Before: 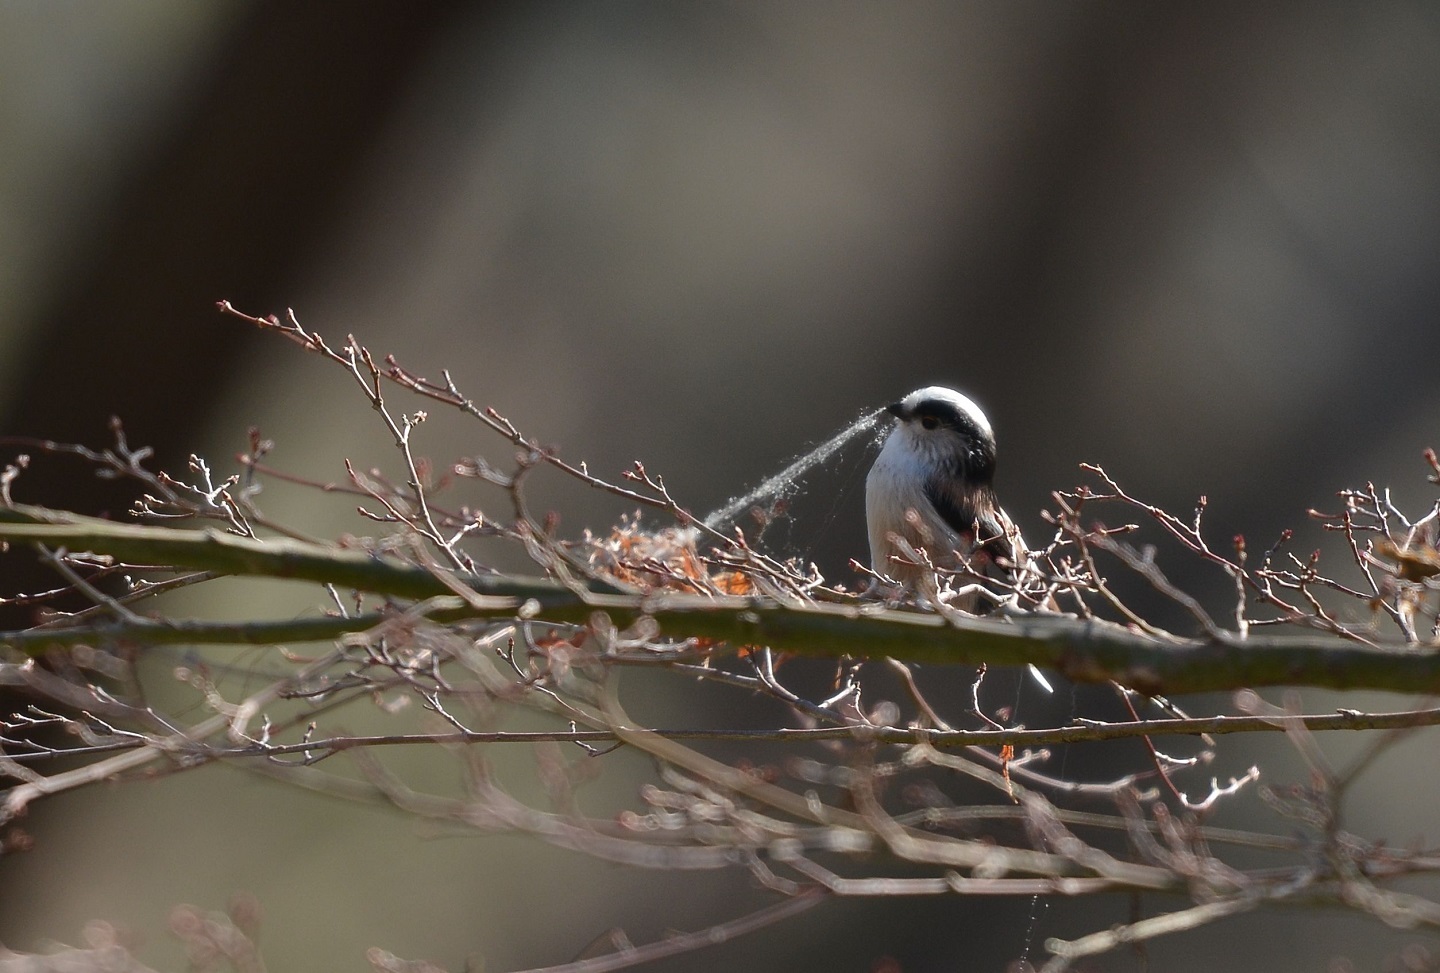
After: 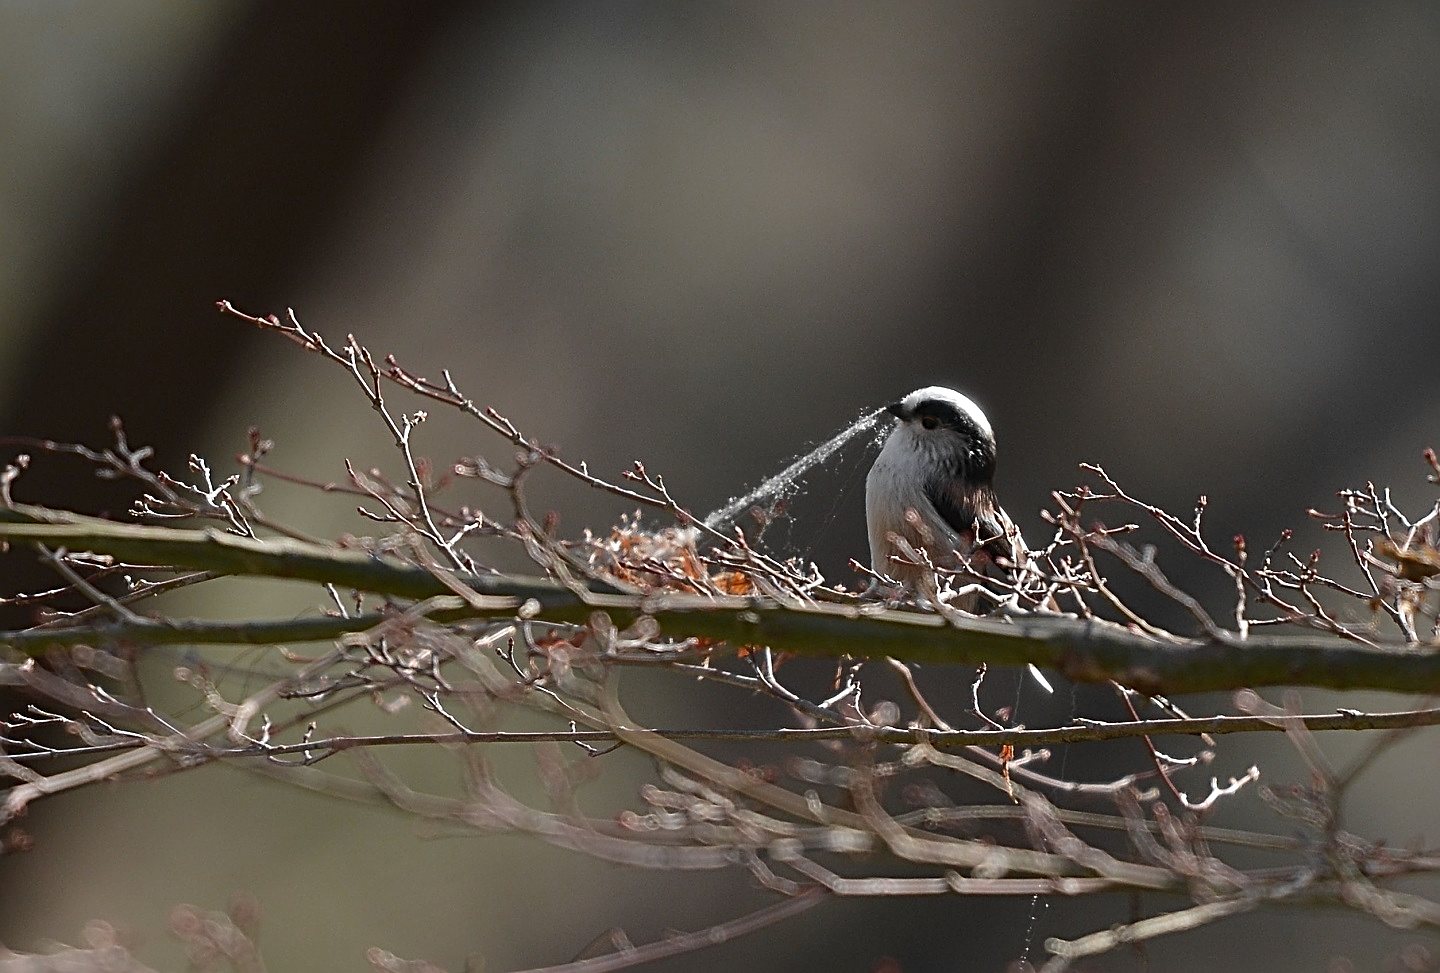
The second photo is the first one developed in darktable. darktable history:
sharpen: radius 3.025, amount 0.757
color zones: curves: ch0 [(0.004, 0.388) (0.125, 0.392) (0.25, 0.404) (0.375, 0.5) (0.5, 0.5) (0.625, 0.5) (0.75, 0.5) (0.875, 0.5)]; ch1 [(0, 0.5) (0.125, 0.5) (0.25, 0.5) (0.375, 0.124) (0.524, 0.124) (0.645, 0.128) (0.789, 0.132) (0.914, 0.096) (0.998, 0.068)]
